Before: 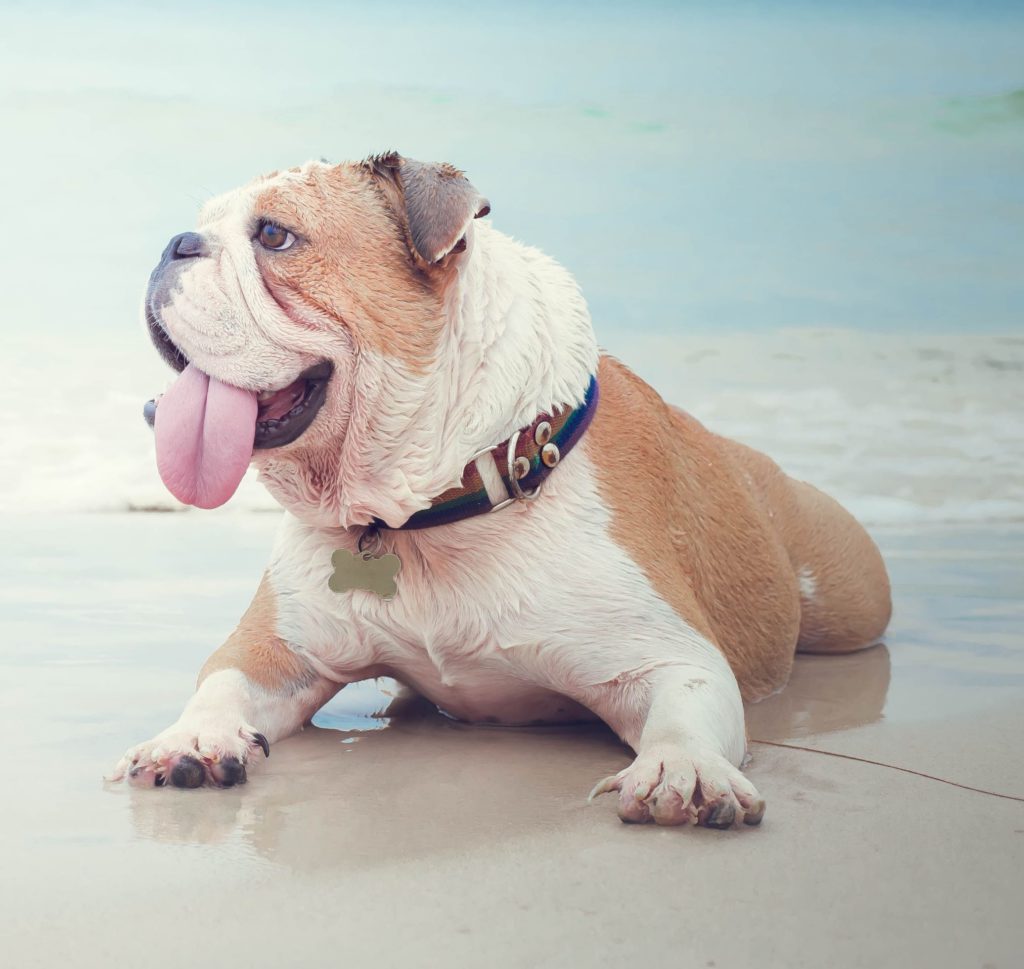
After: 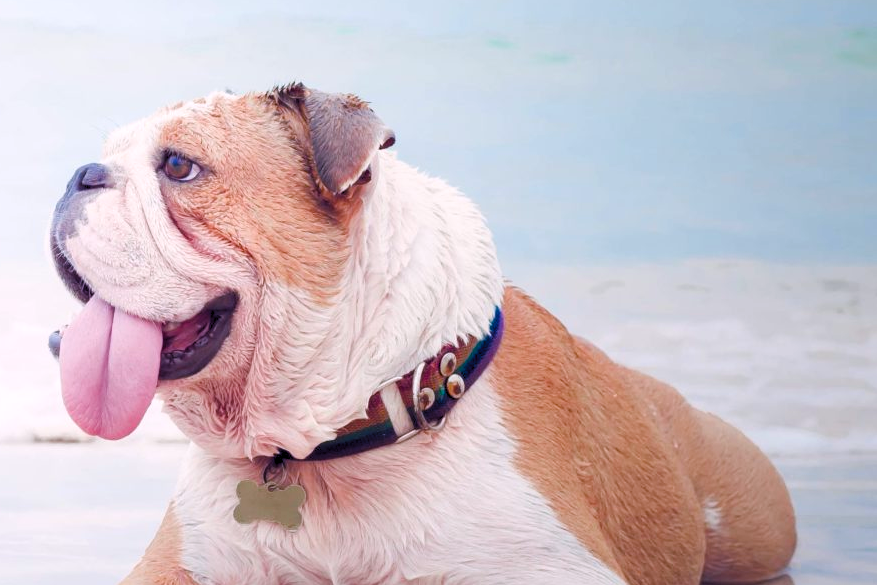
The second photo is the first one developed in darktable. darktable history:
levels: mode automatic, black 0.023%, white 99.97%, levels [0.062, 0.494, 0.925]
white balance: red 1.05, blue 1.072
crop and rotate: left 9.345%, top 7.22%, right 4.982%, bottom 32.331%
color balance rgb: global offset › luminance -0.5%, perceptual saturation grading › highlights -17.77%, perceptual saturation grading › mid-tones 33.1%, perceptual saturation grading › shadows 50.52%, perceptual brilliance grading › highlights 10.8%, perceptual brilliance grading › shadows -10.8%, global vibrance 24.22%, contrast -25%
